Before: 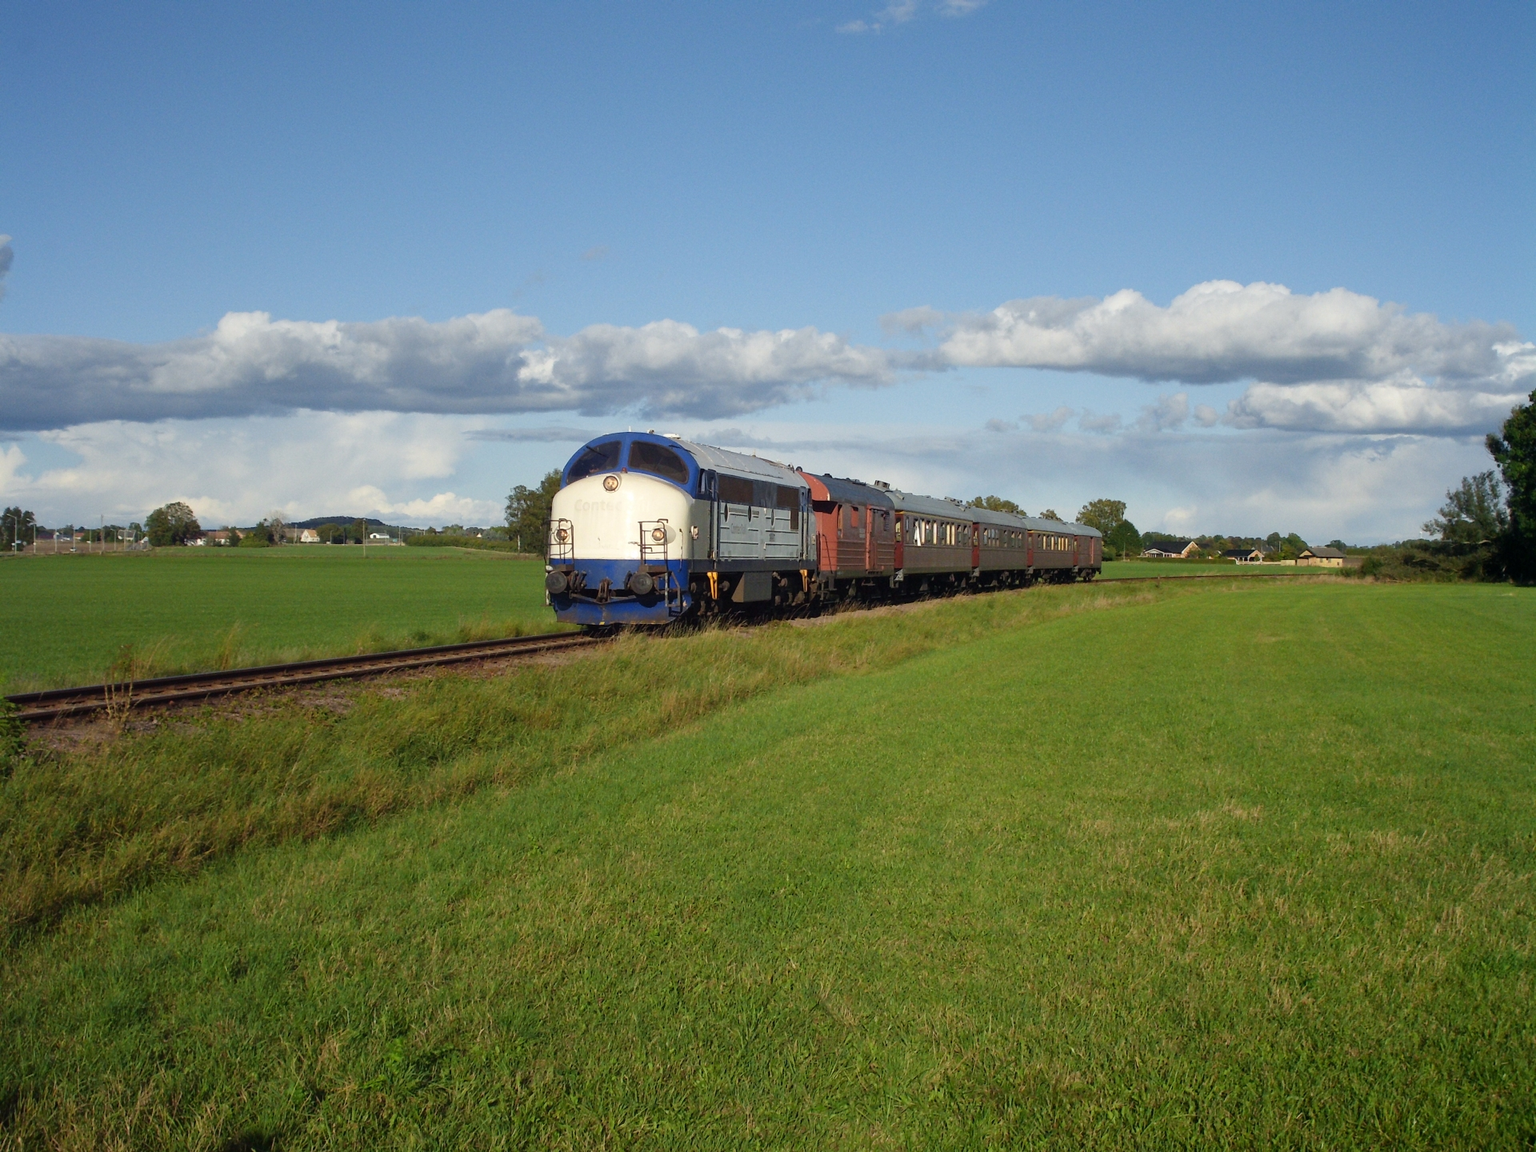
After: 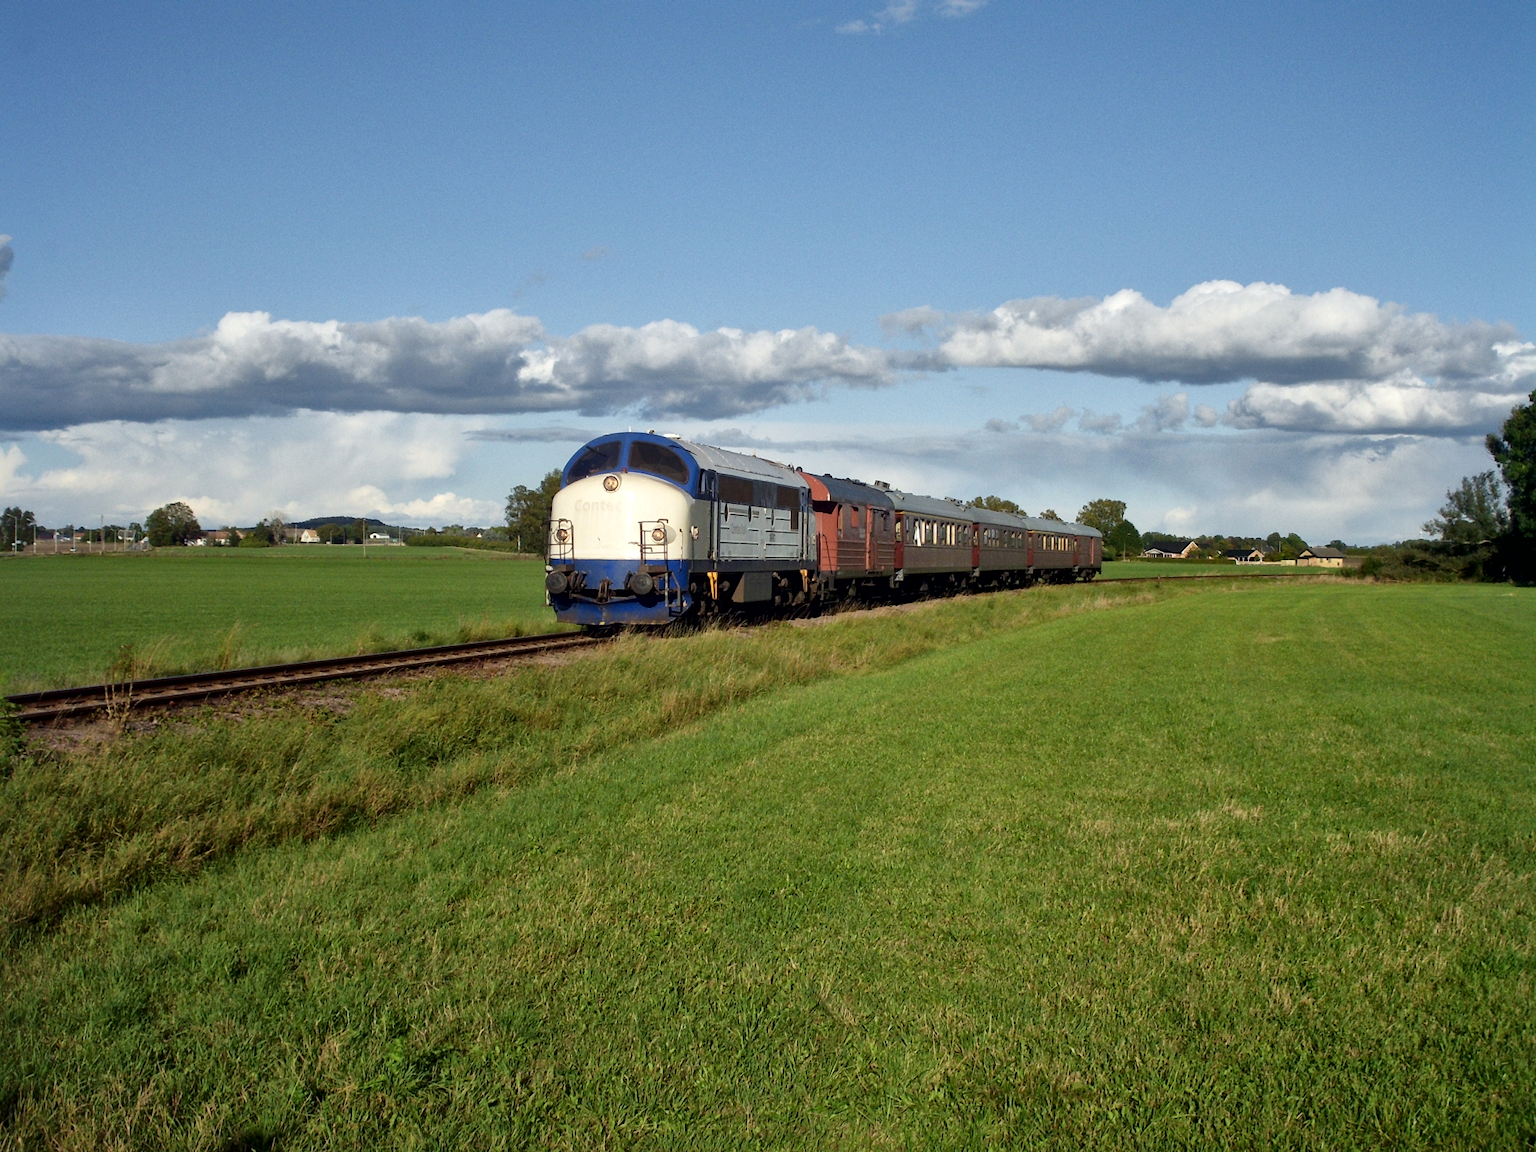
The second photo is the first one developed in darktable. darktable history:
local contrast: mode bilateral grid, contrast 20, coarseness 50, detail 162%, midtone range 0.2
